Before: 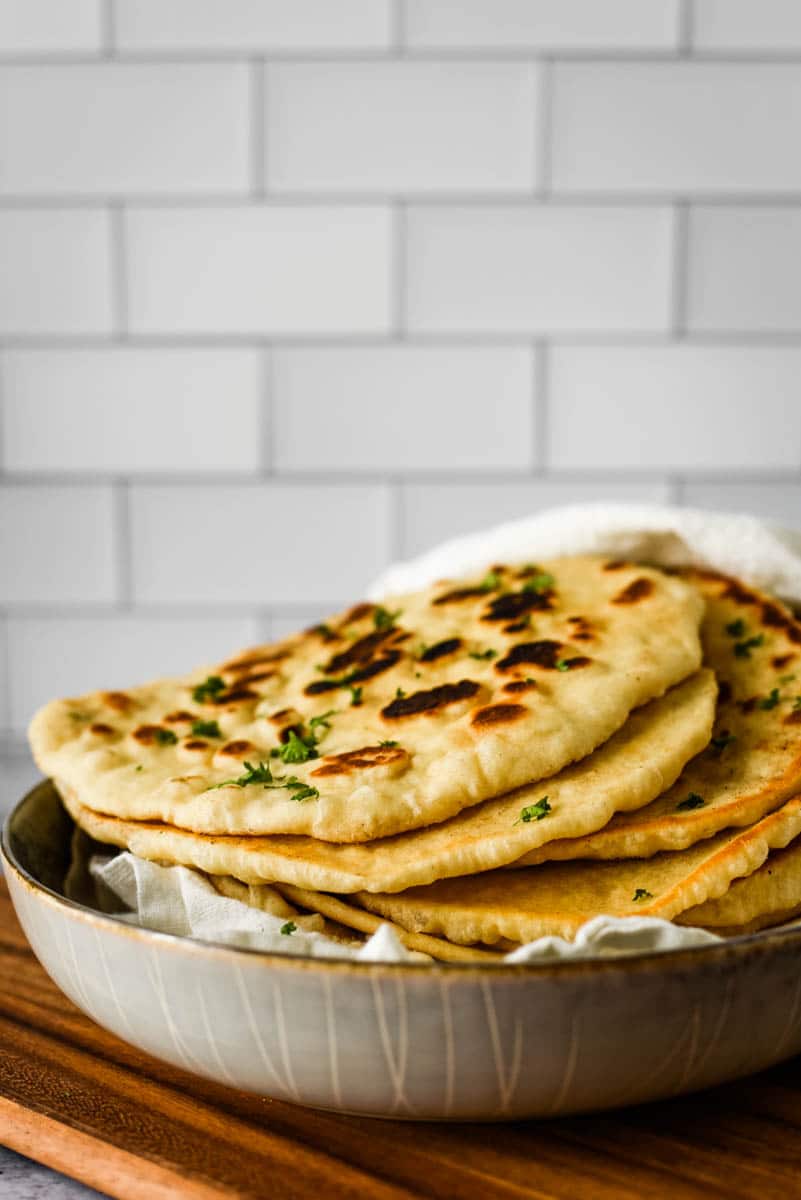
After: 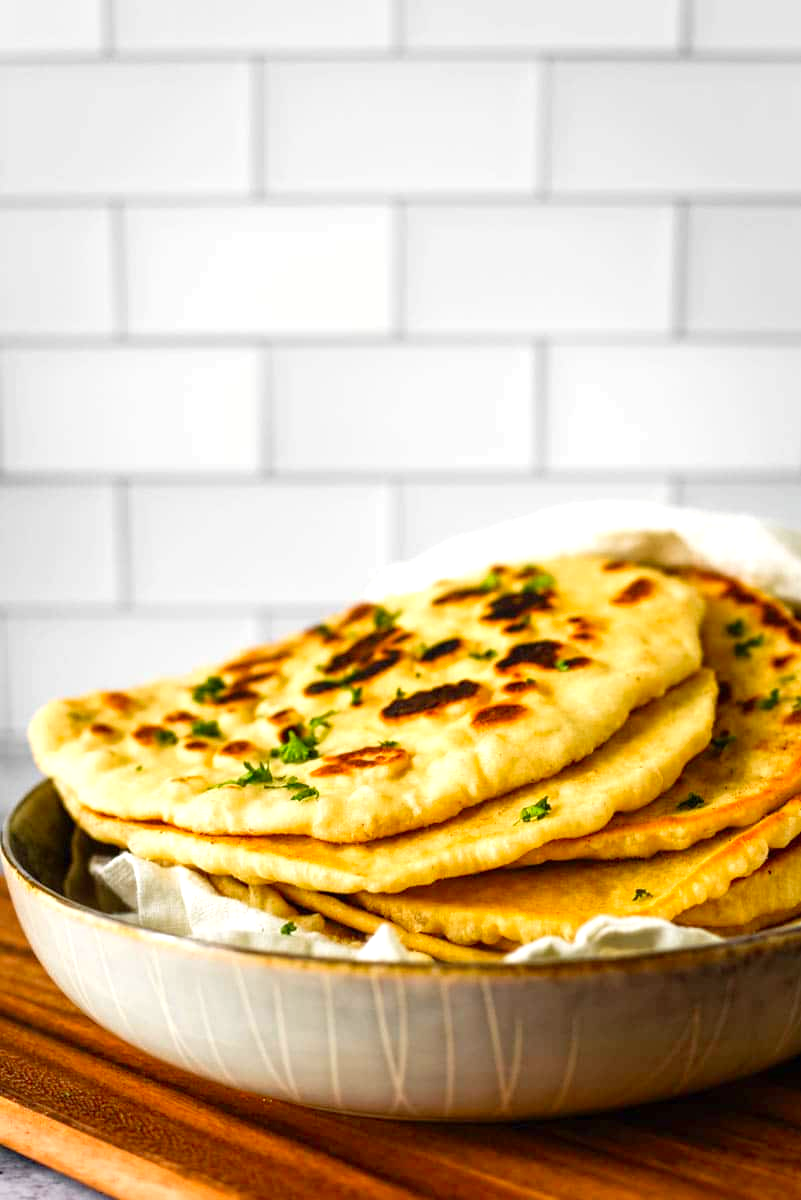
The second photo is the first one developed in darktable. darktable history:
contrast brightness saturation: saturation 0.18
levels: levels [0, 0.435, 0.917]
exposure: exposure 0.2 EV, compensate highlight preservation false
